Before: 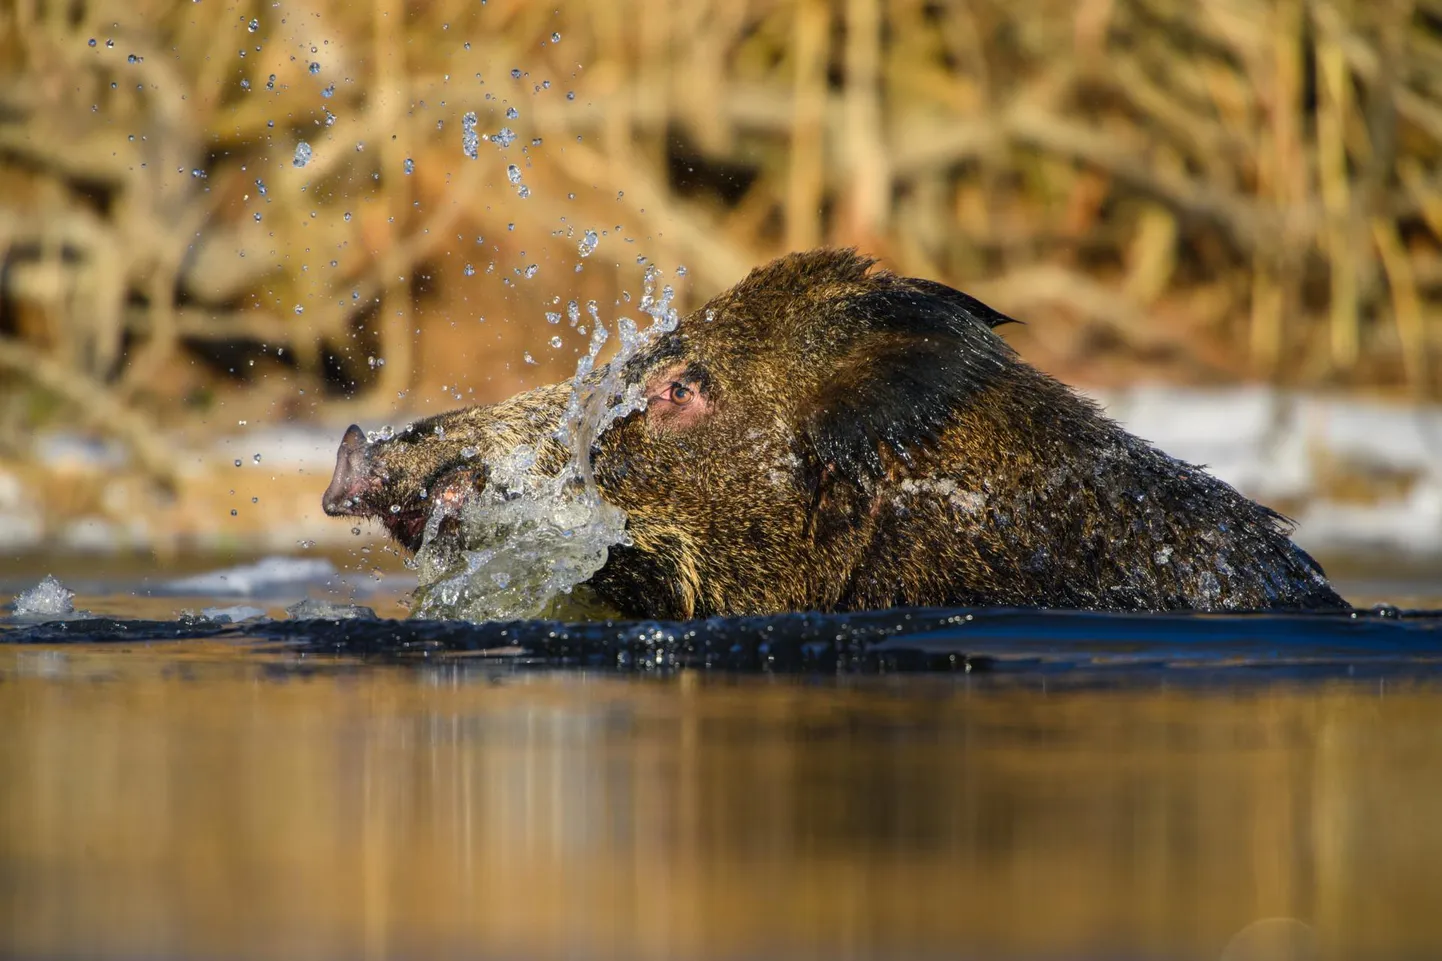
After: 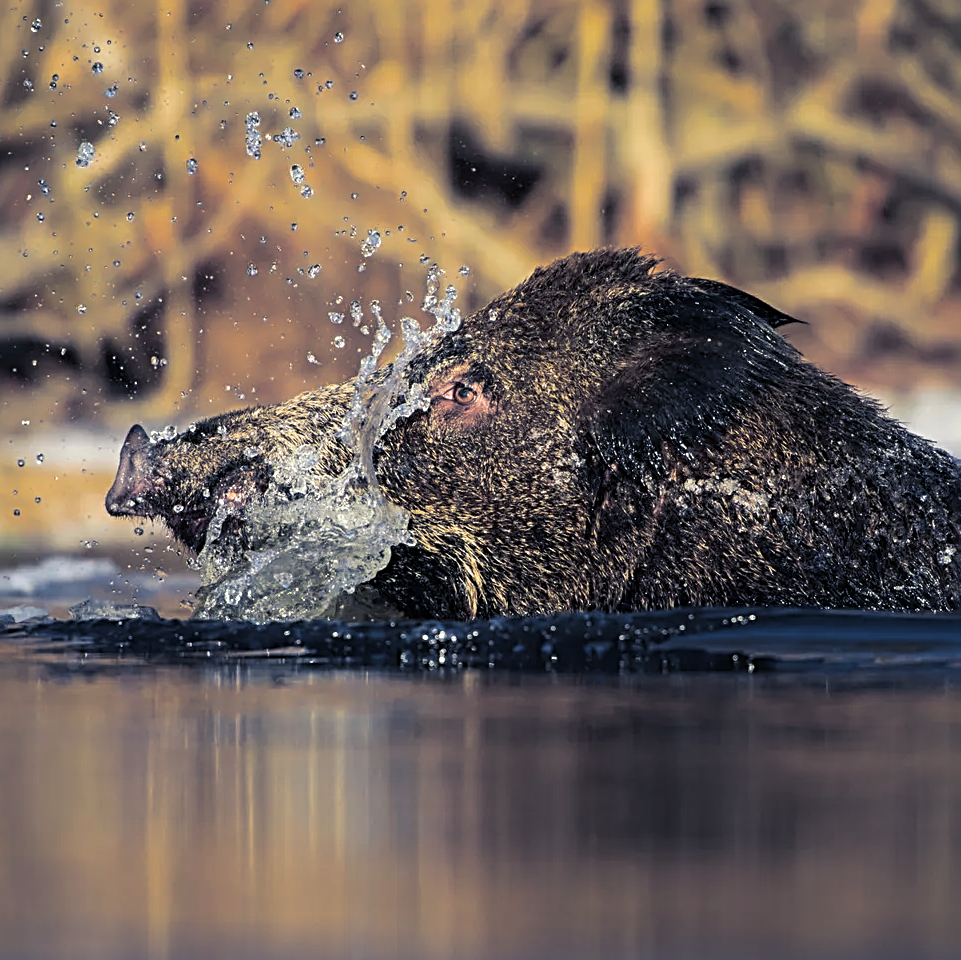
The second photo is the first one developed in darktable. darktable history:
split-toning: shadows › hue 230.4°
crop and rotate: left 15.055%, right 18.278%
sharpen: radius 3.025, amount 0.757
